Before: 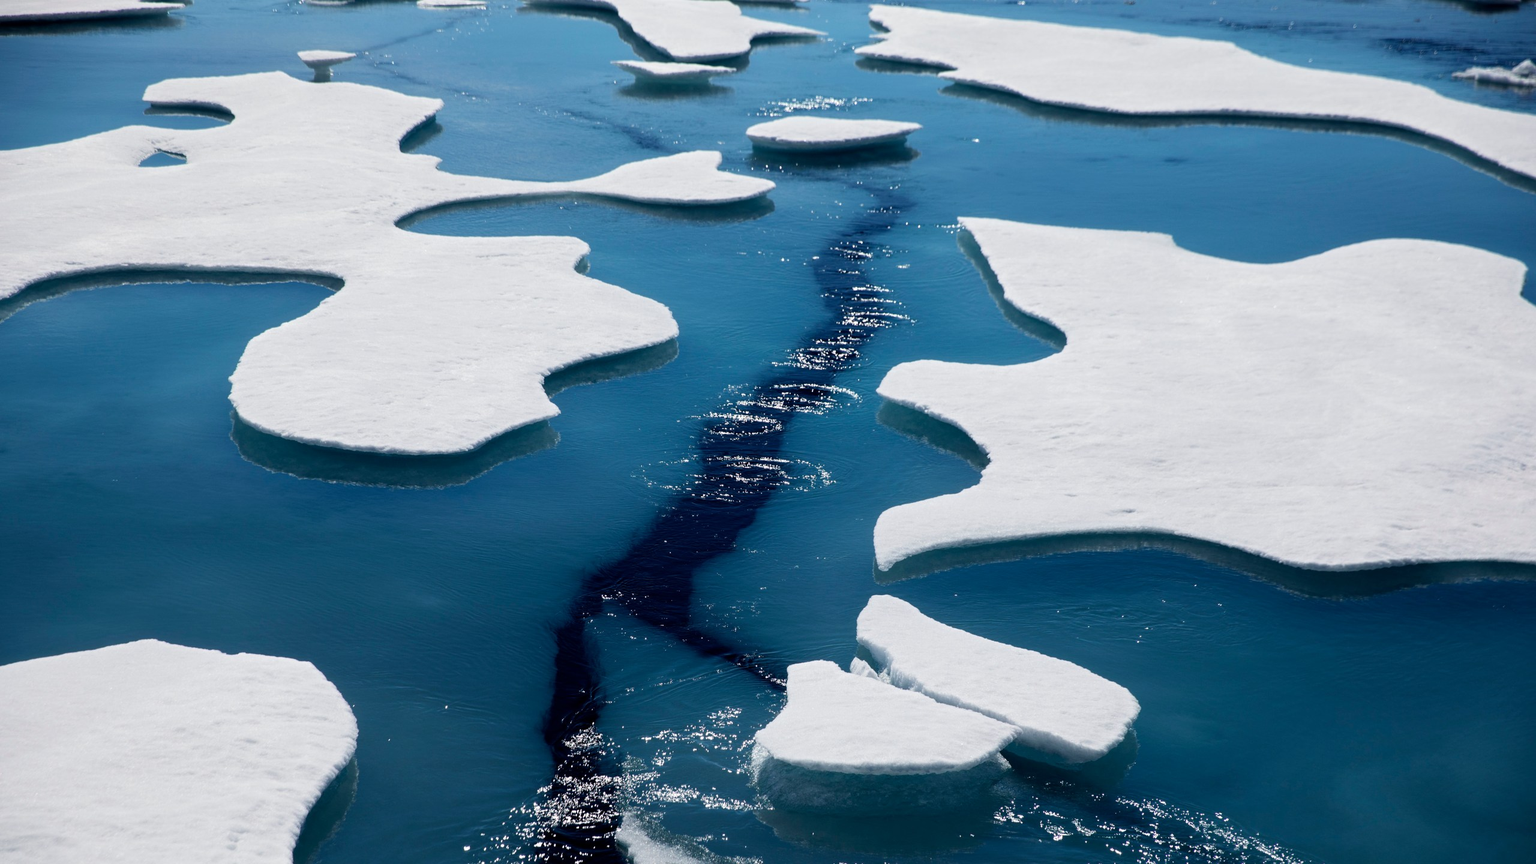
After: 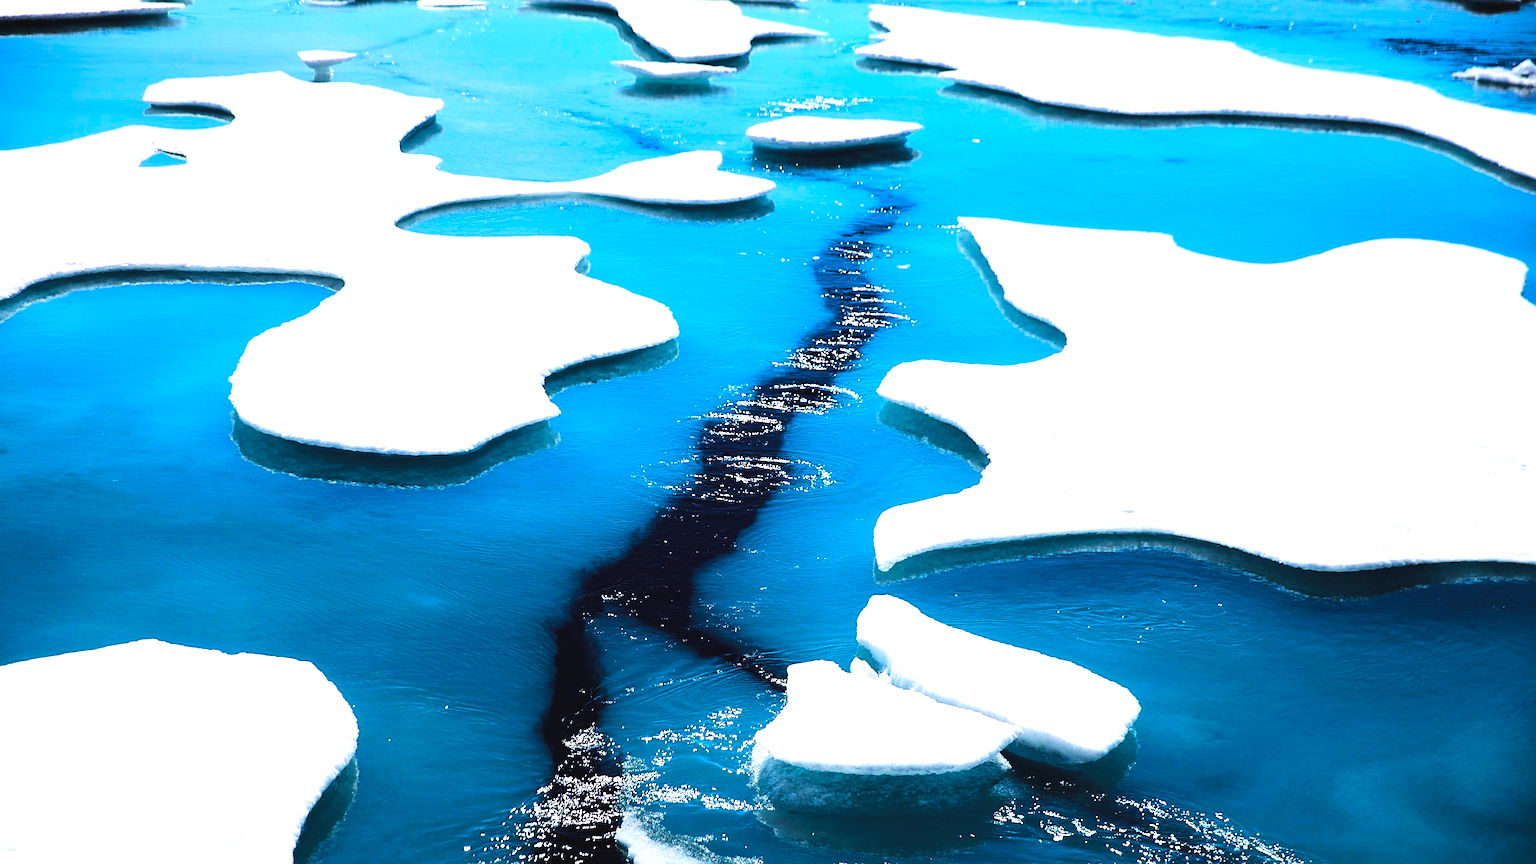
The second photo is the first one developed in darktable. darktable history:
contrast brightness saturation: brightness -0.027, saturation 0.361
sharpen: radius 1.894, amount 0.411, threshold 1.706
exposure: black level correction -0.006, exposure 1 EV, compensate highlight preservation false
tone equalizer: on, module defaults
tone curve: curves: ch0 [(0, 0) (0.003, 0.003) (0.011, 0.009) (0.025, 0.018) (0.044, 0.027) (0.069, 0.034) (0.1, 0.043) (0.136, 0.056) (0.177, 0.084) (0.224, 0.138) (0.277, 0.203) (0.335, 0.329) (0.399, 0.451) (0.468, 0.572) (0.543, 0.671) (0.623, 0.754) (0.709, 0.821) (0.801, 0.88) (0.898, 0.938) (1, 1)], color space Lab, linked channels, preserve colors none
